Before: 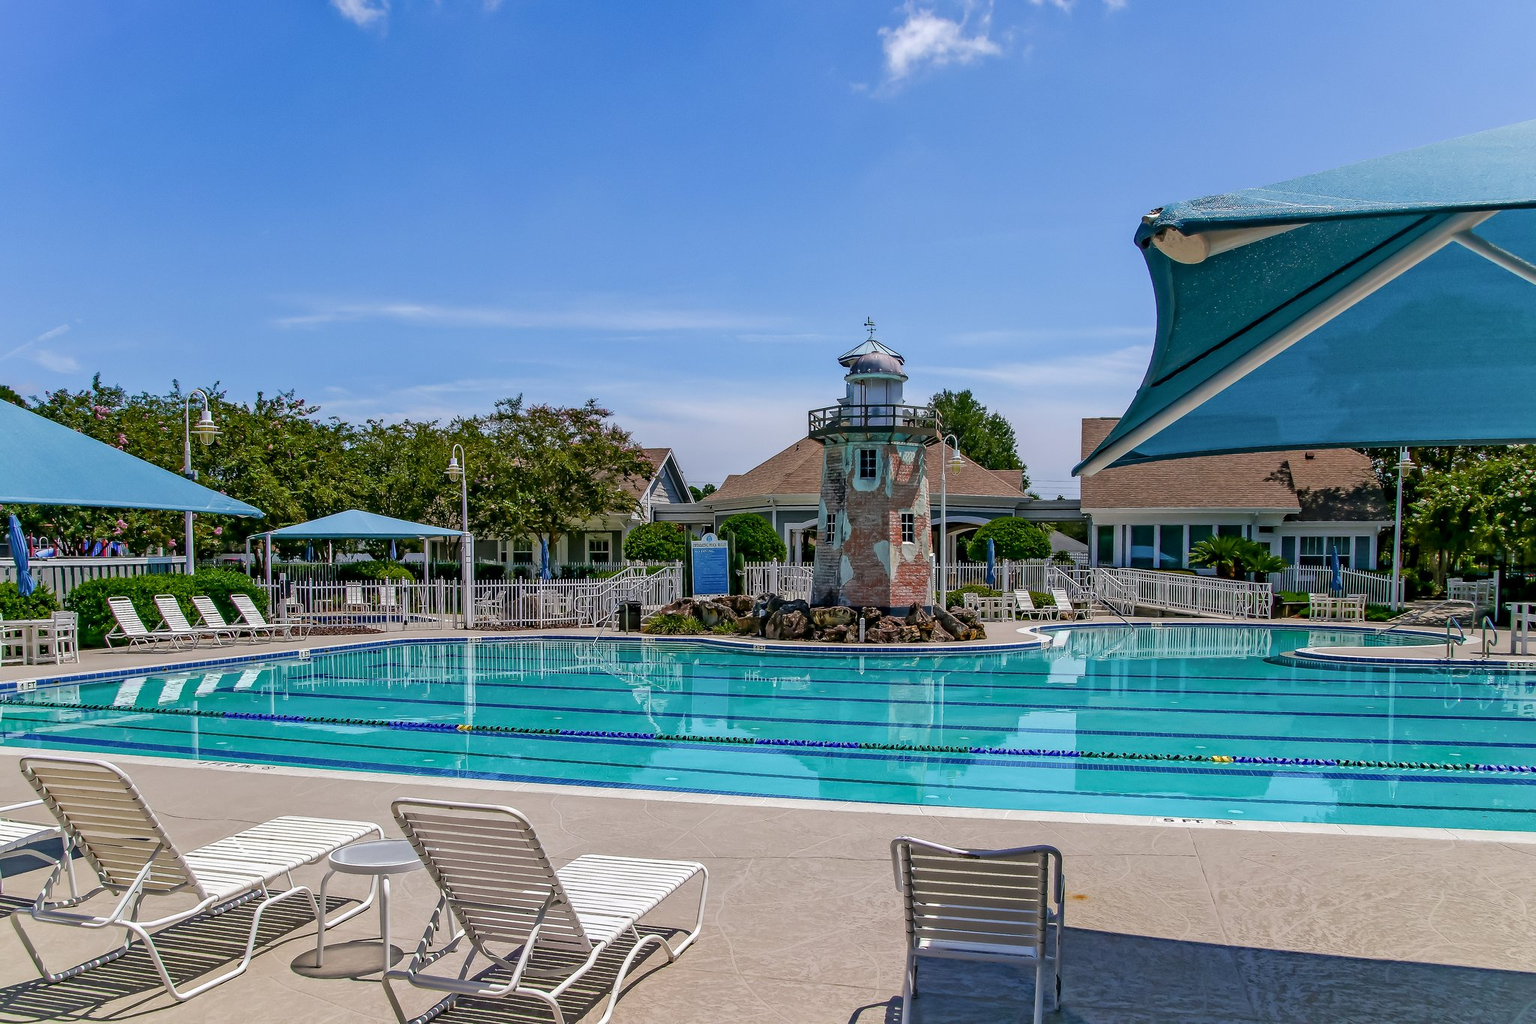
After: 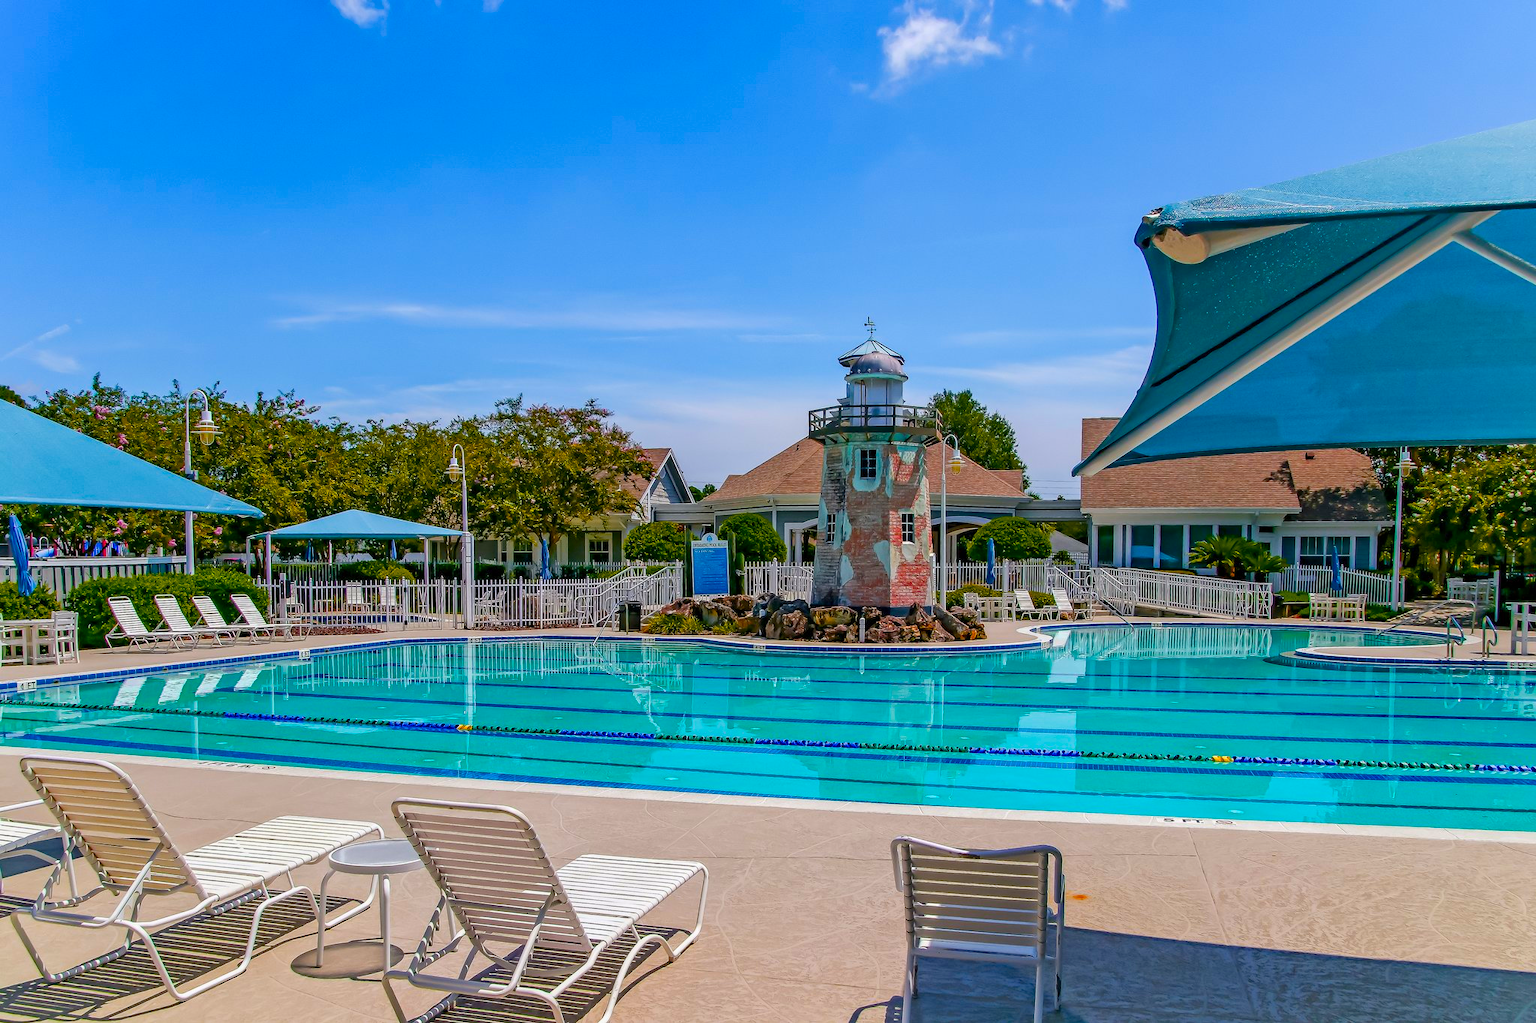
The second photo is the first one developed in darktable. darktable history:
exposure: exposure 0.201 EV, compensate exposure bias true, compensate highlight preservation false
color balance rgb: perceptual saturation grading › global saturation 41.575%, contrast -9.806%
color zones: curves: ch1 [(0.24, 0.629) (0.75, 0.5)]; ch2 [(0.255, 0.454) (0.745, 0.491)]
